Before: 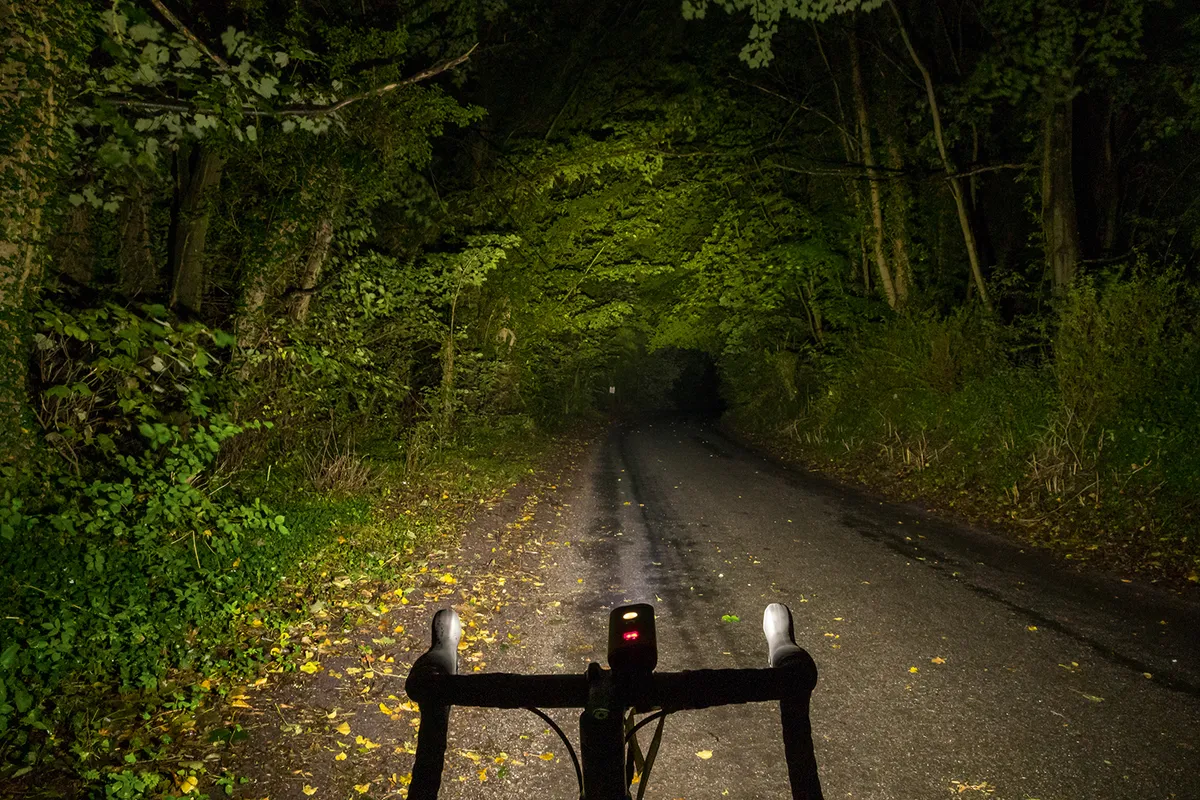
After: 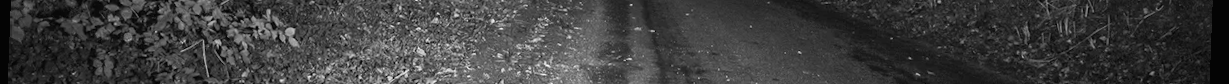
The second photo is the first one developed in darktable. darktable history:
monochrome: on, module defaults
white balance: red 1.009, blue 0.985
crop and rotate: top 59.084%, bottom 30.916%
color balance: mode lift, gamma, gain (sRGB), lift [1, 1, 1.022, 1.026]
rotate and perspective: rotation 2.17°, automatic cropping off
